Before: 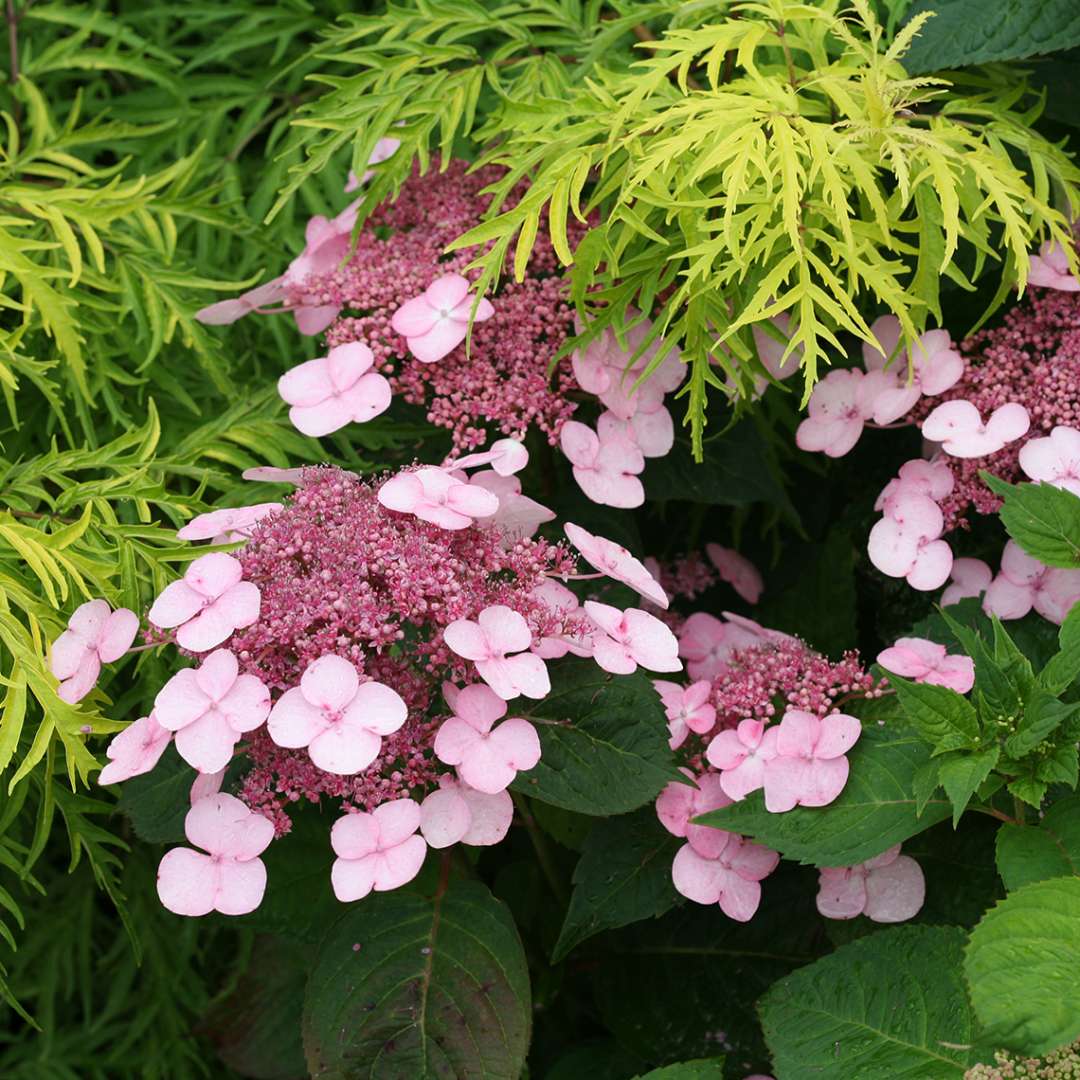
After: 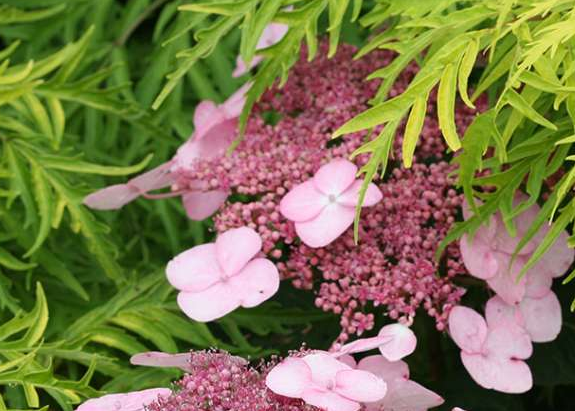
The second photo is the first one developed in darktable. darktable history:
crop: left 10.378%, top 10.71%, right 36.364%, bottom 51.157%
